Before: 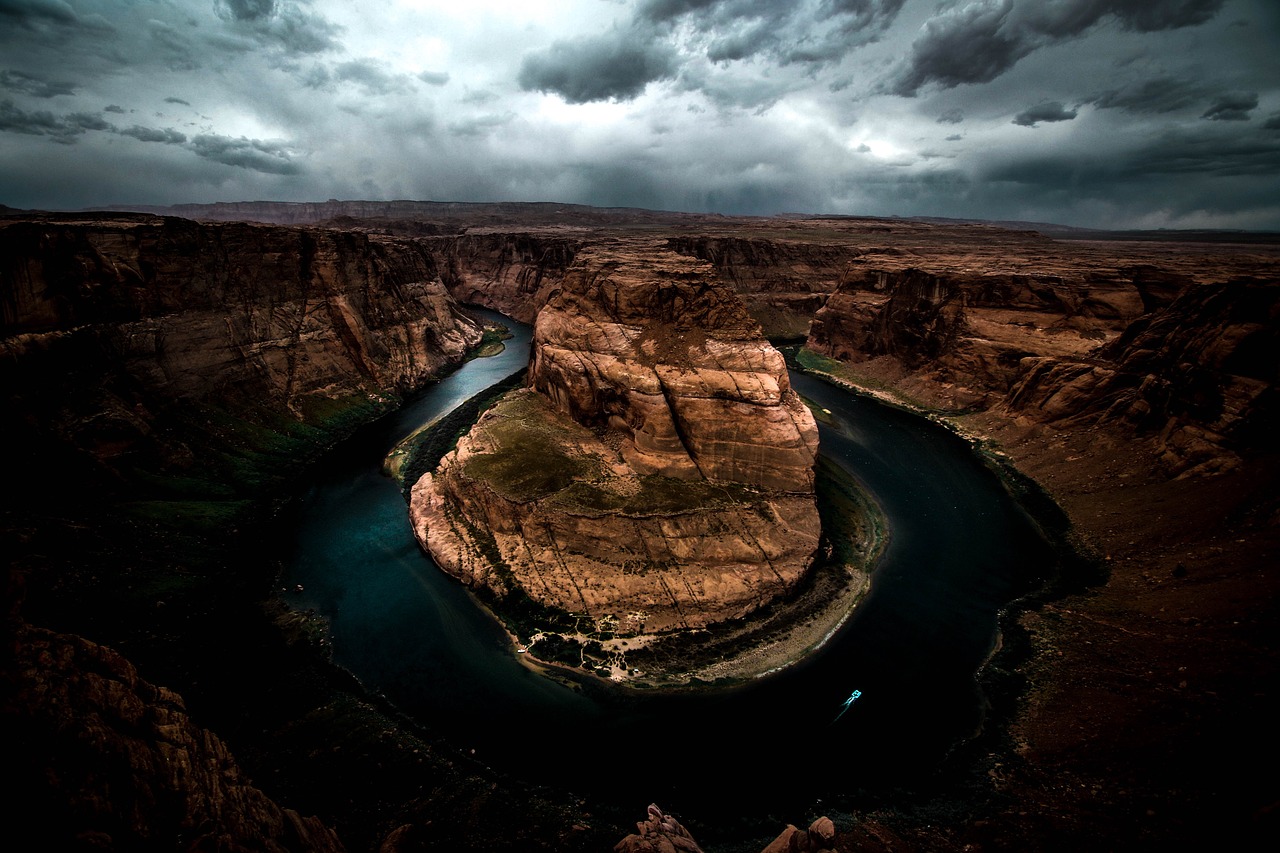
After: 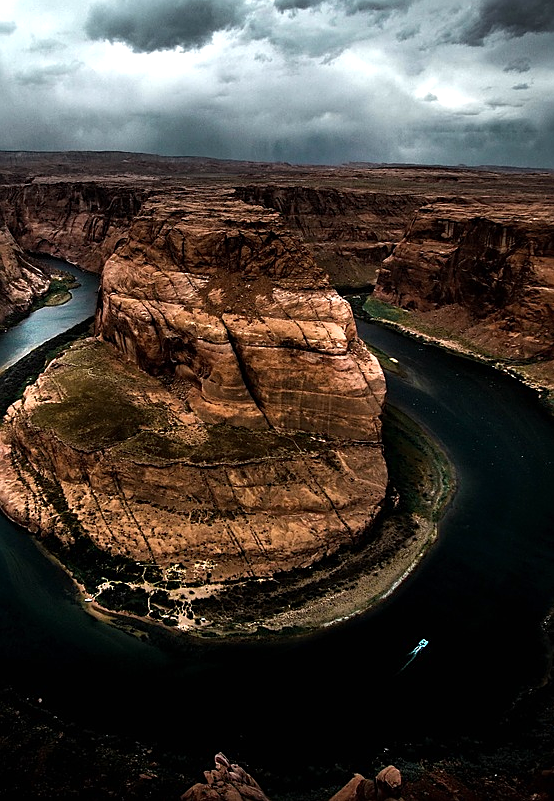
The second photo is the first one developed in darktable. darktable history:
exposure: exposure 0.18 EV, compensate highlight preservation false
crop: left 33.881%, top 6.039%, right 22.773%
sharpen: radius 1.952
